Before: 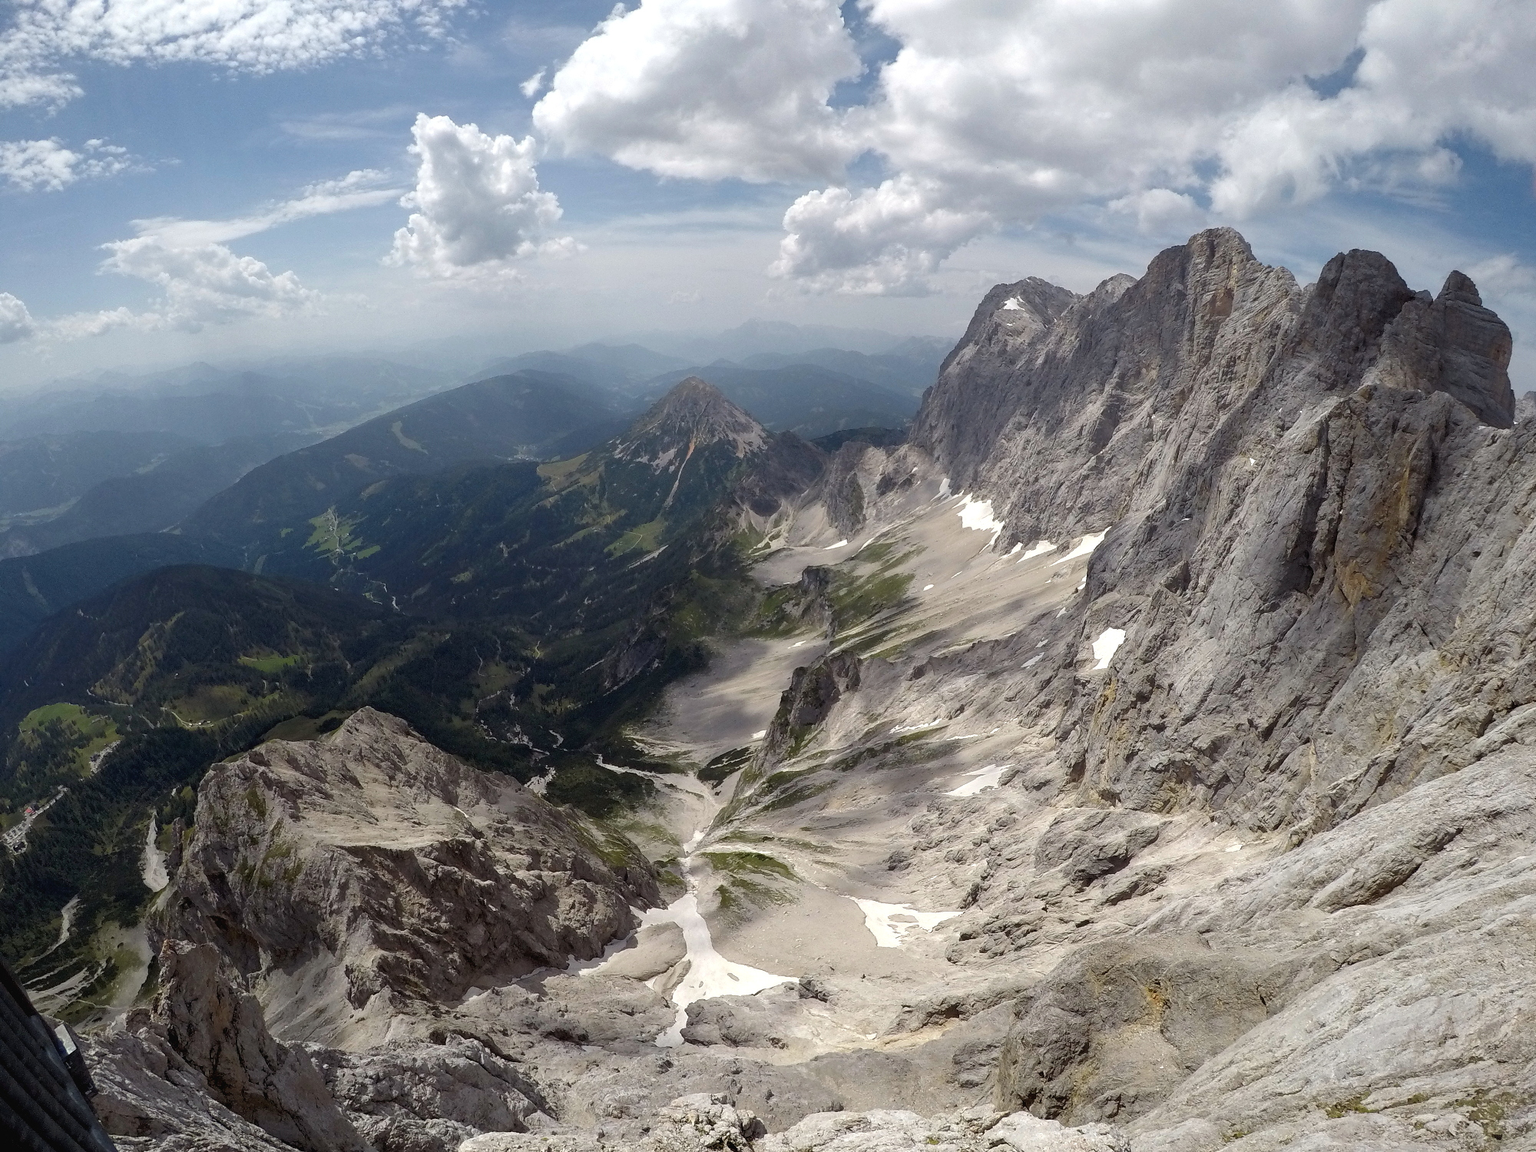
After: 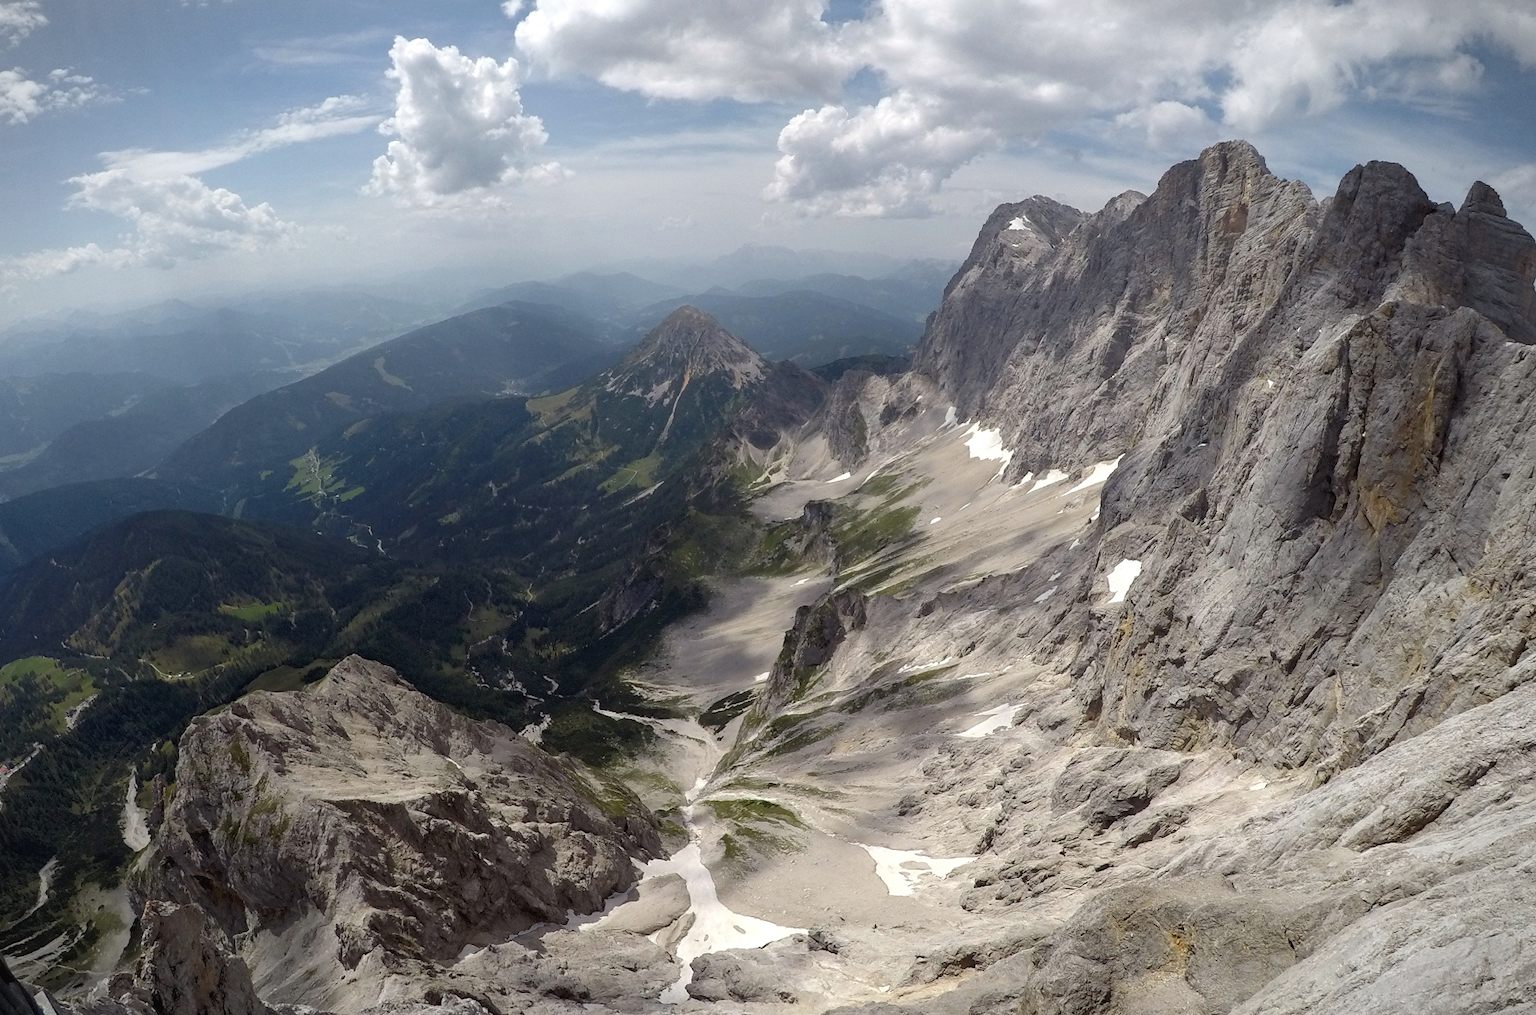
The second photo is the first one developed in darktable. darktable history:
rotate and perspective: rotation -1°, crop left 0.011, crop right 0.989, crop top 0.025, crop bottom 0.975
vignetting: fall-off start 100%, brightness -0.282, width/height ratio 1.31
crop: left 1.507%, top 6.147%, right 1.379%, bottom 6.637%
